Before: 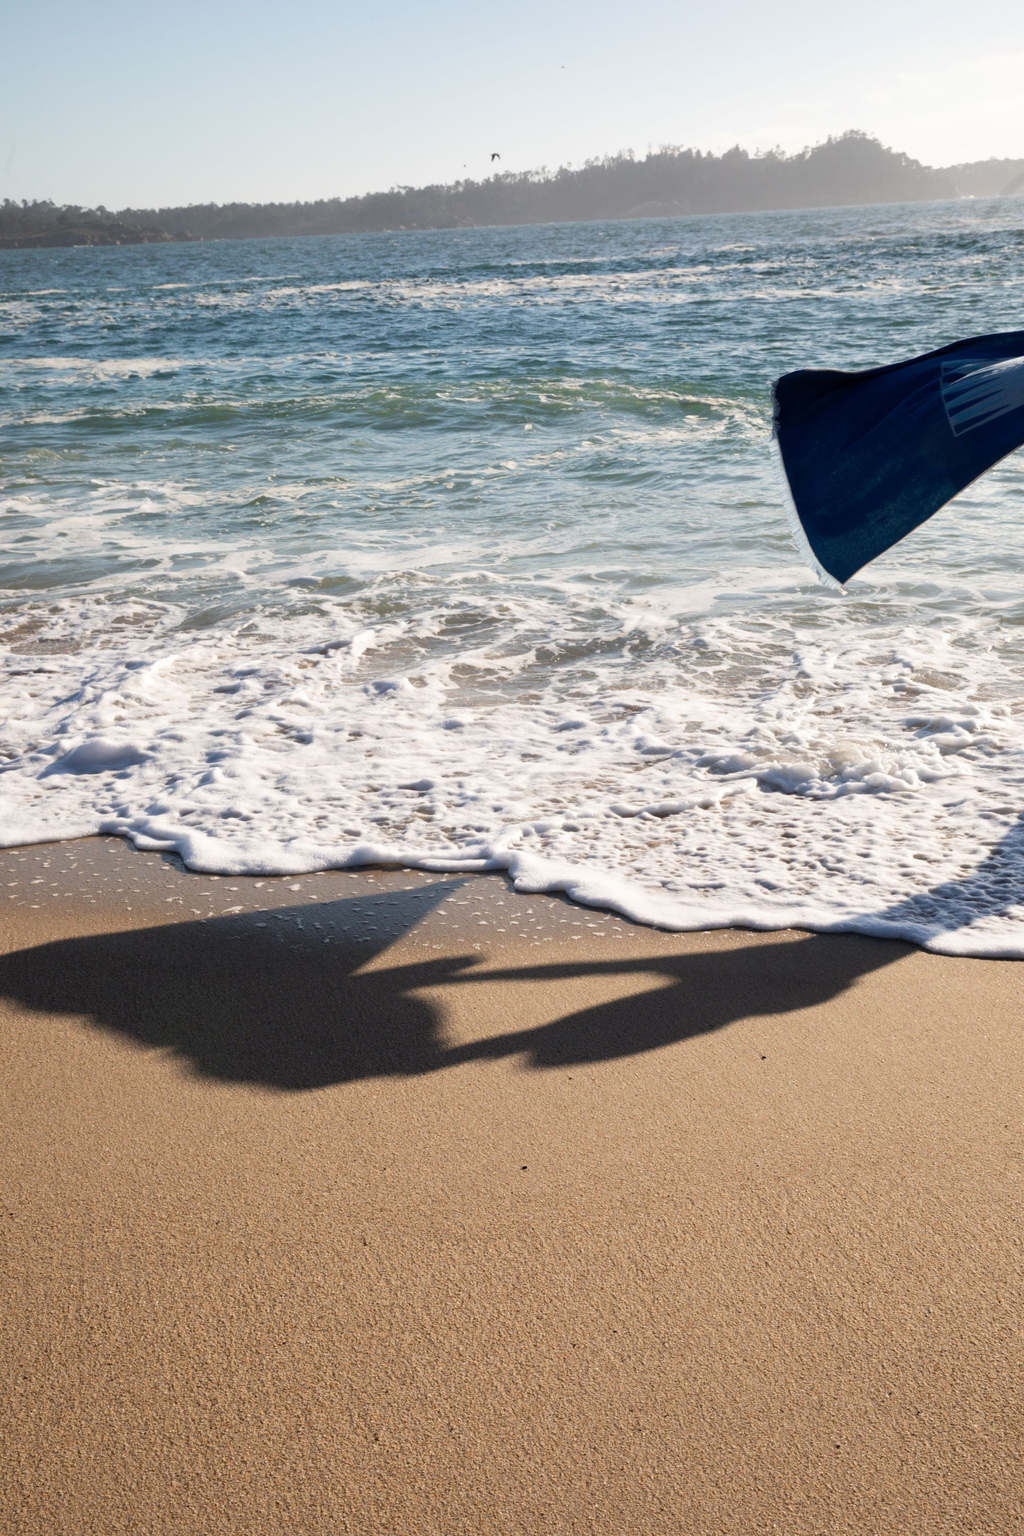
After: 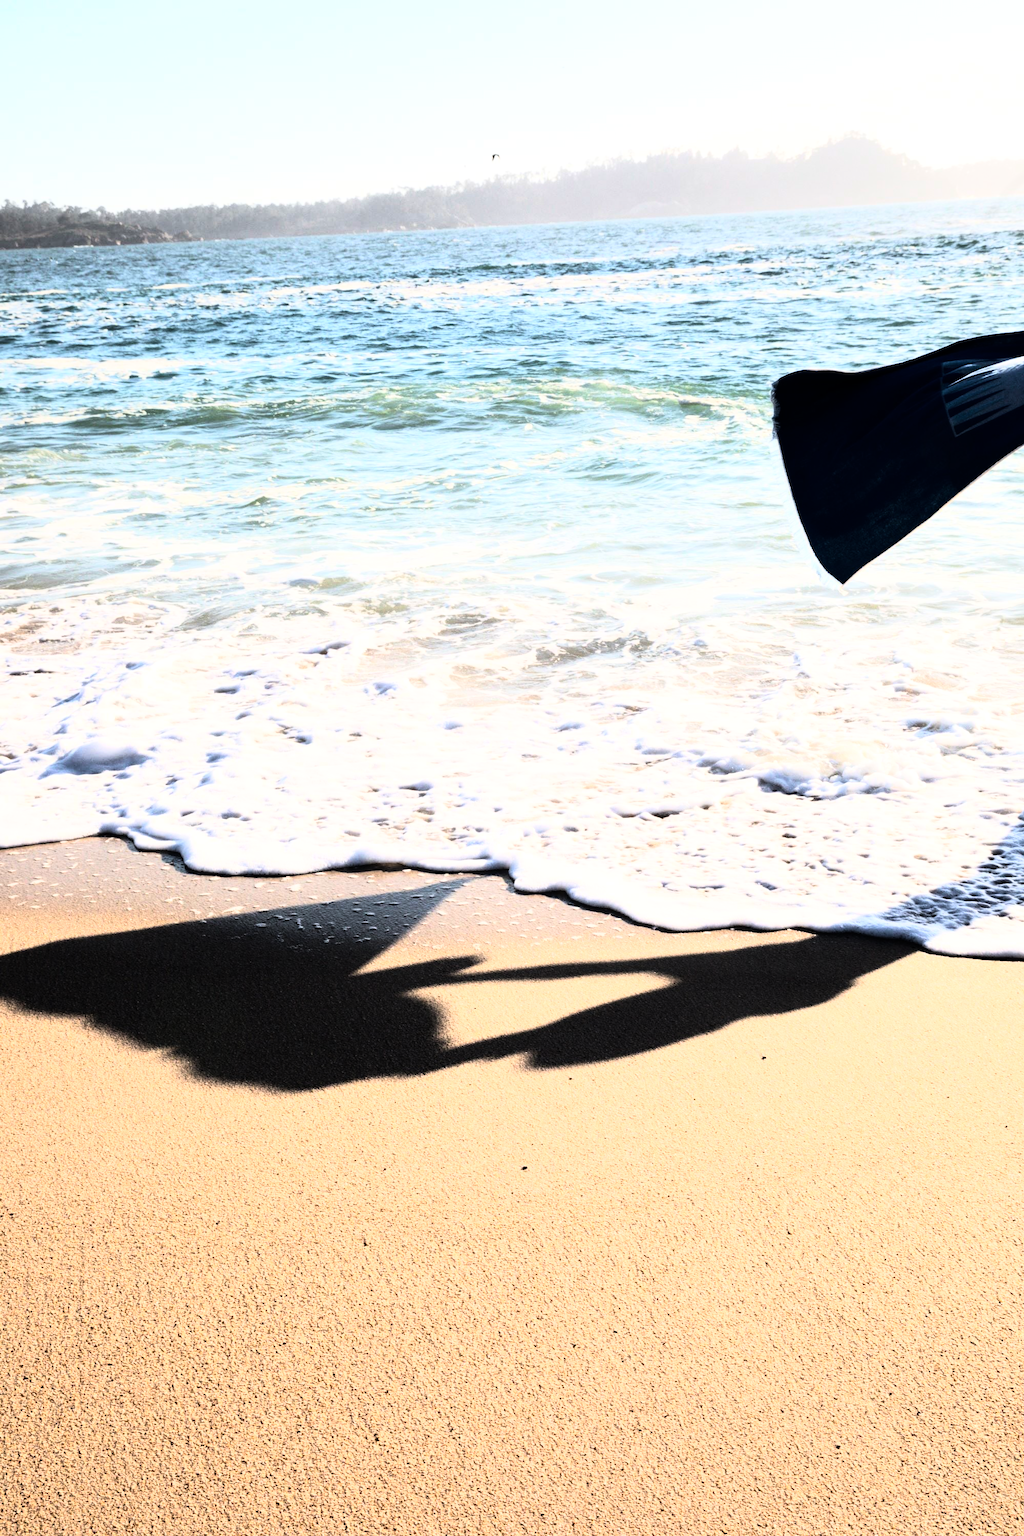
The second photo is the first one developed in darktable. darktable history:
tone equalizer: -8 EV -0.417 EV, -7 EV -0.389 EV, -6 EV -0.333 EV, -5 EV -0.222 EV, -3 EV 0.222 EV, -2 EV 0.333 EV, -1 EV 0.389 EV, +0 EV 0.417 EV, edges refinement/feathering 500, mask exposure compensation -1.57 EV, preserve details no
rgb curve: curves: ch0 [(0, 0) (0.21, 0.15) (0.24, 0.21) (0.5, 0.75) (0.75, 0.96) (0.89, 0.99) (1, 1)]; ch1 [(0, 0.02) (0.21, 0.13) (0.25, 0.2) (0.5, 0.67) (0.75, 0.9) (0.89, 0.97) (1, 1)]; ch2 [(0, 0.02) (0.21, 0.13) (0.25, 0.2) (0.5, 0.67) (0.75, 0.9) (0.89, 0.97) (1, 1)], compensate middle gray true
